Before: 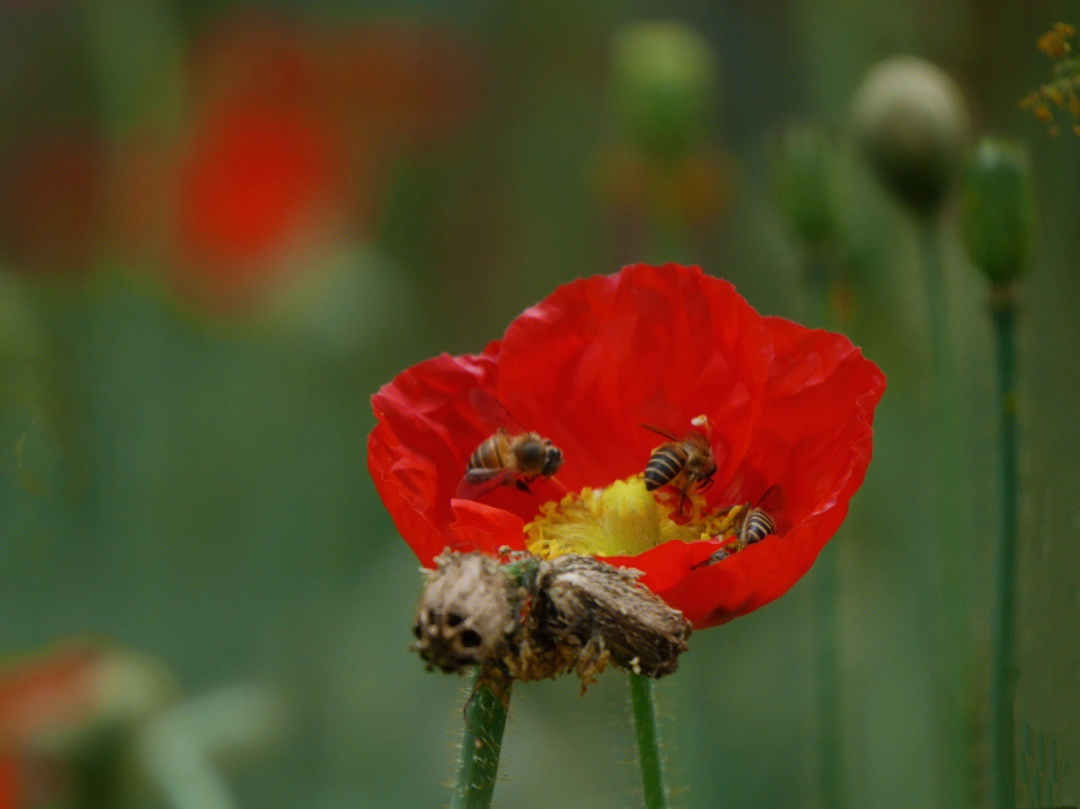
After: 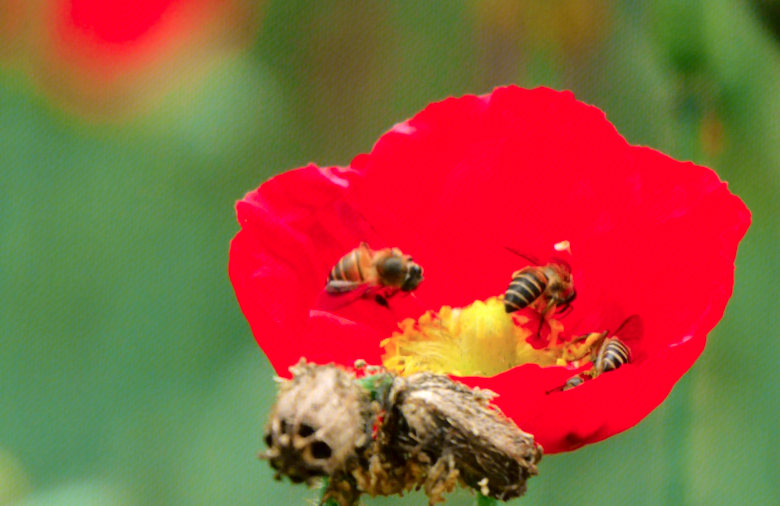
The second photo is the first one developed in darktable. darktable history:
exposure: exposure 1 EV, compensate highlight preservation false
color correction: highlights a* 3.12, highlights b* -1.55, shadows a* -0.101, shadows b* 2.52, saturation 0.98
crop and rotate: angle -3.37°, left 9.79%, top 20.73%, right 12.42%, bottom 11.82%
tone curve: curves: ch0 [(0, 0) (0.068, 0.031) (0.175, 0.139) (0.32, 0.345) (0.495, 0.544) (0.748, 0.762) (0.993, 0.954)]; ch1 [(0, 0) (0.294, 0.184) (0.34, 0.303) (0.371, 0.344) (0.441, 0.408) (0.477, 0.474) (0.499, 0.5) (0.529, 0.523) (0.677, 0.762) (1, 1)]; ch2 [(0, 0) (0.431, 0.419) (0.495, 0.502) (0.524, 0.534) (0.557, 0.56) (0.634, 0.654) (0.728, 0.722) (1, 1)], color space Lab, independent channels, preserve colors none
